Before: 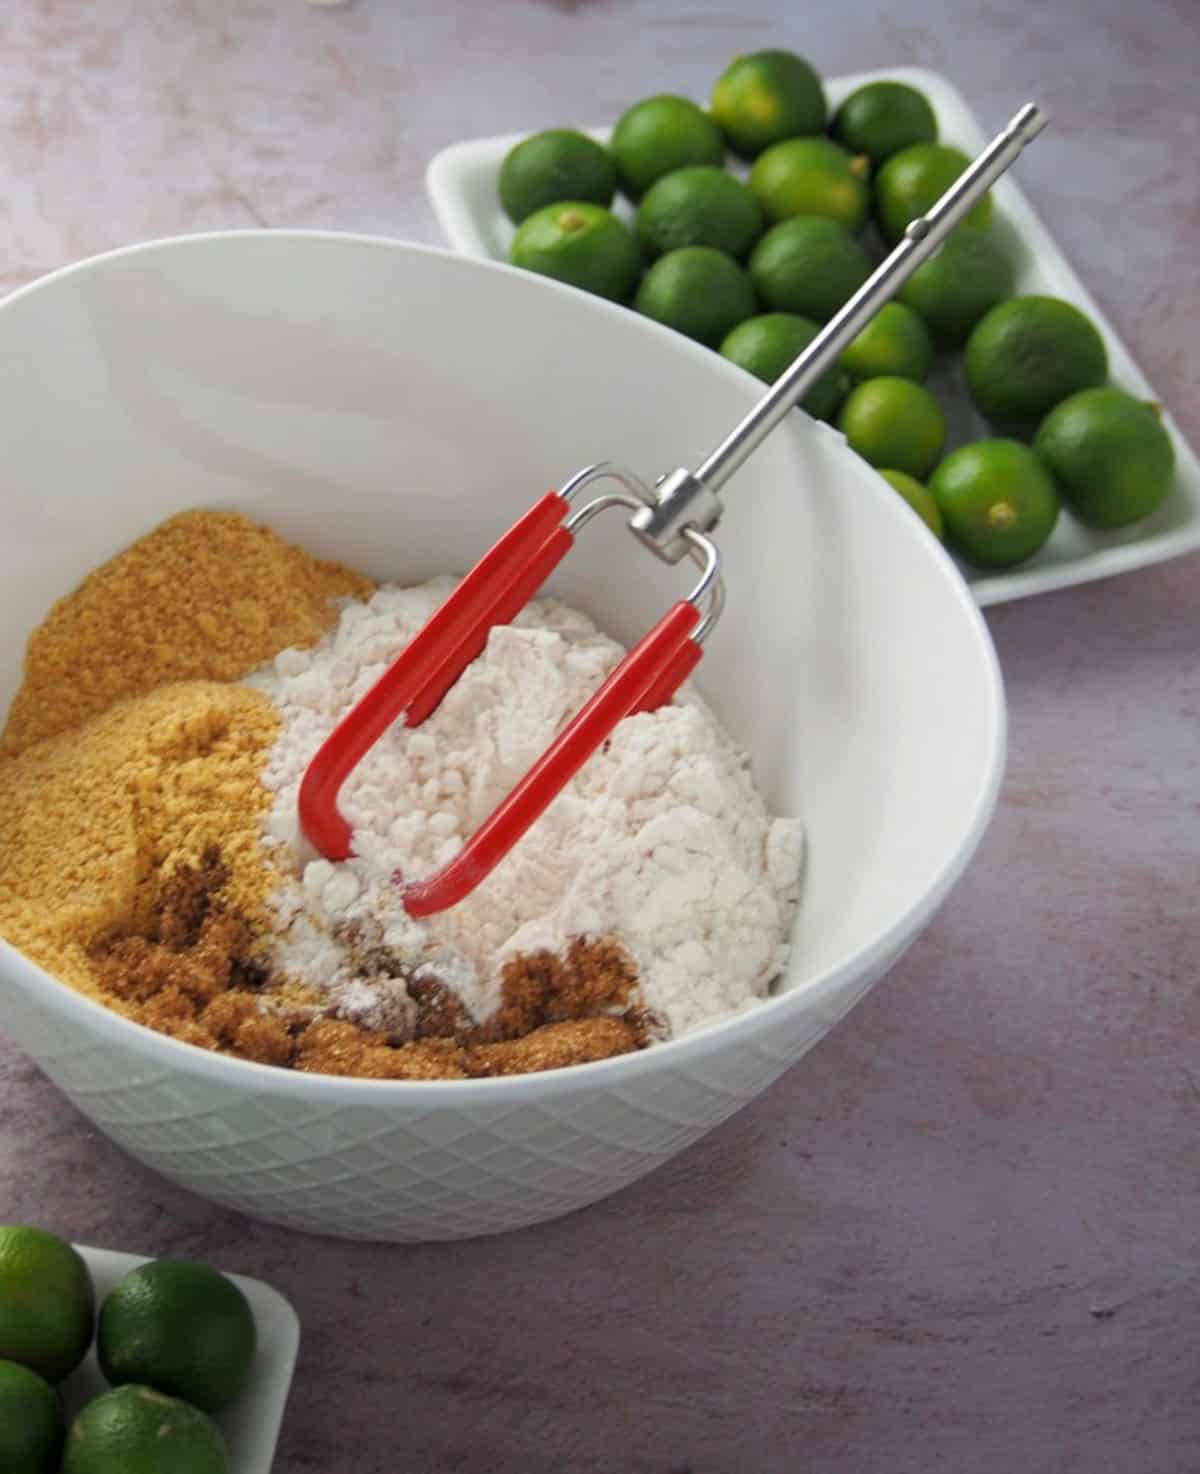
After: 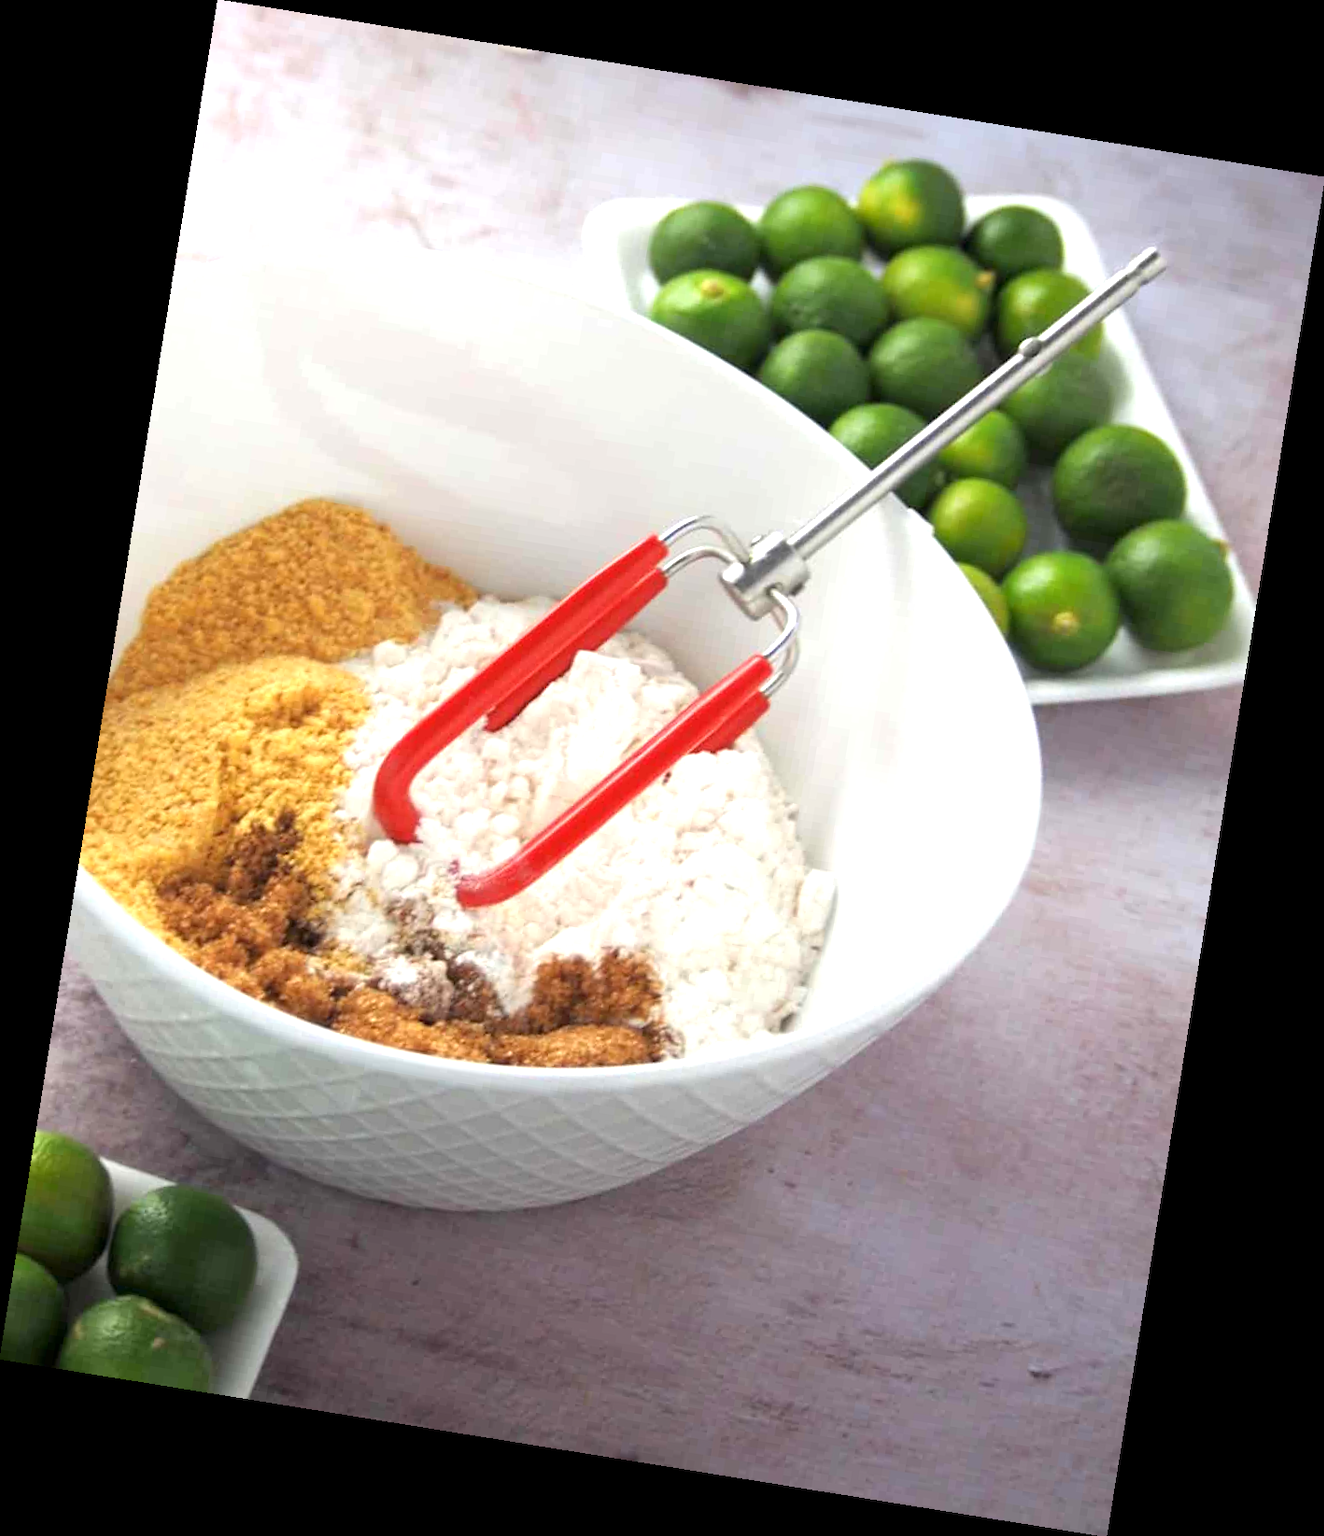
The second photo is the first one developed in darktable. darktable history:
rotate and perspective: rotation 9.12°, automatic cropping off
exposure: exposure 1 EV, compensate highlight preservation false
